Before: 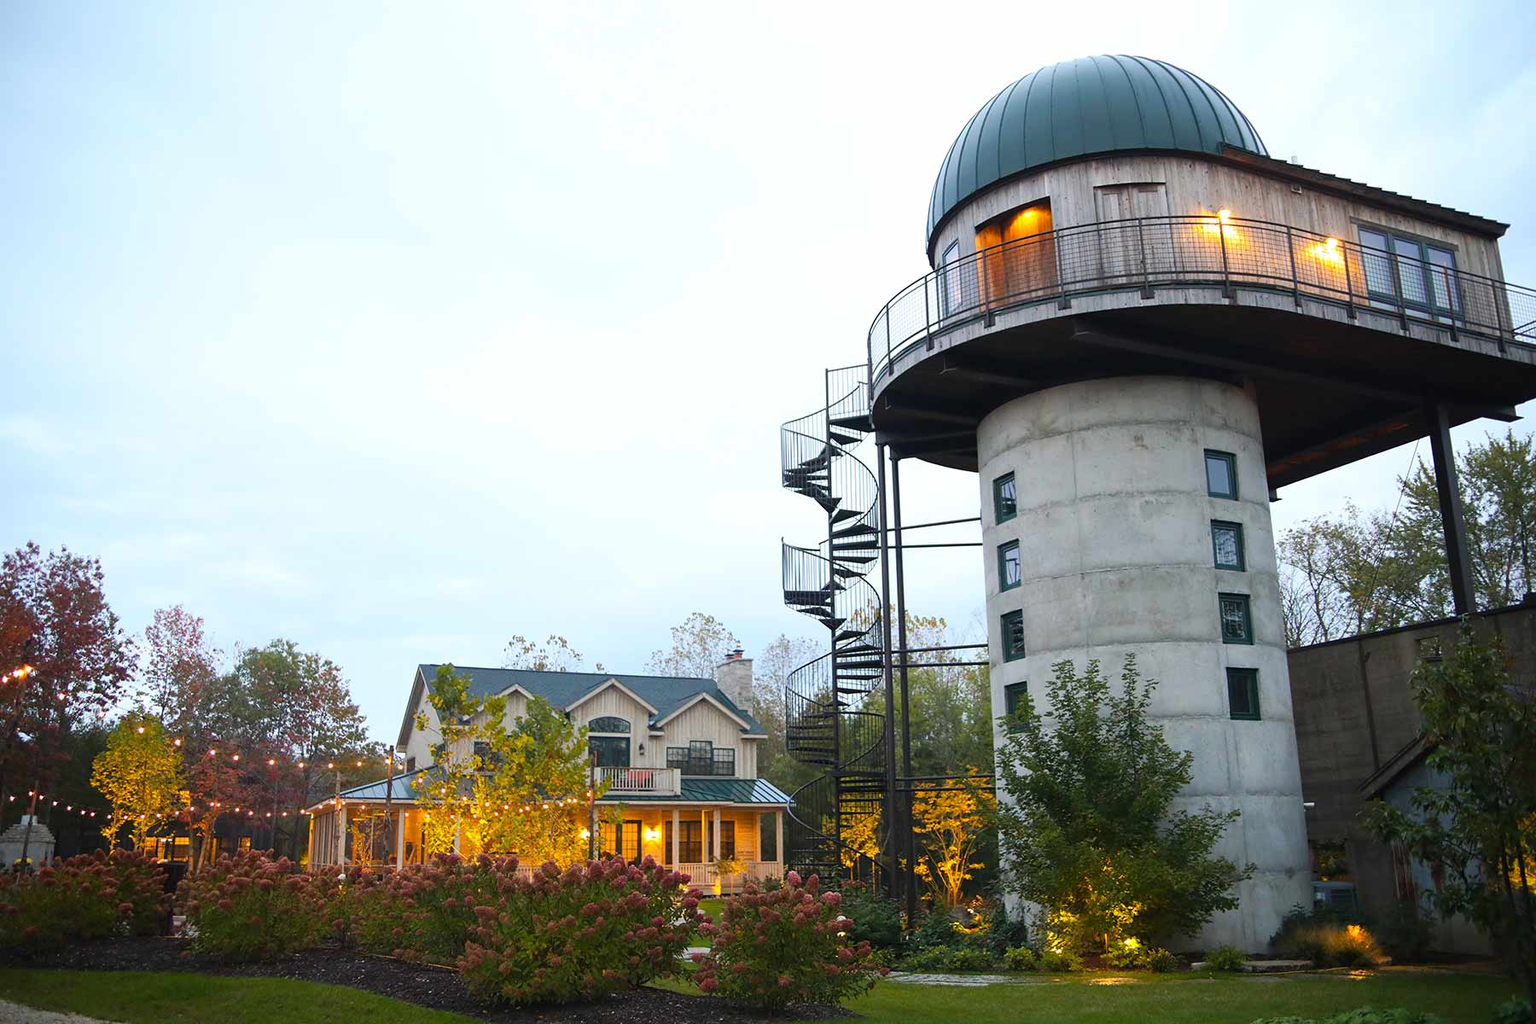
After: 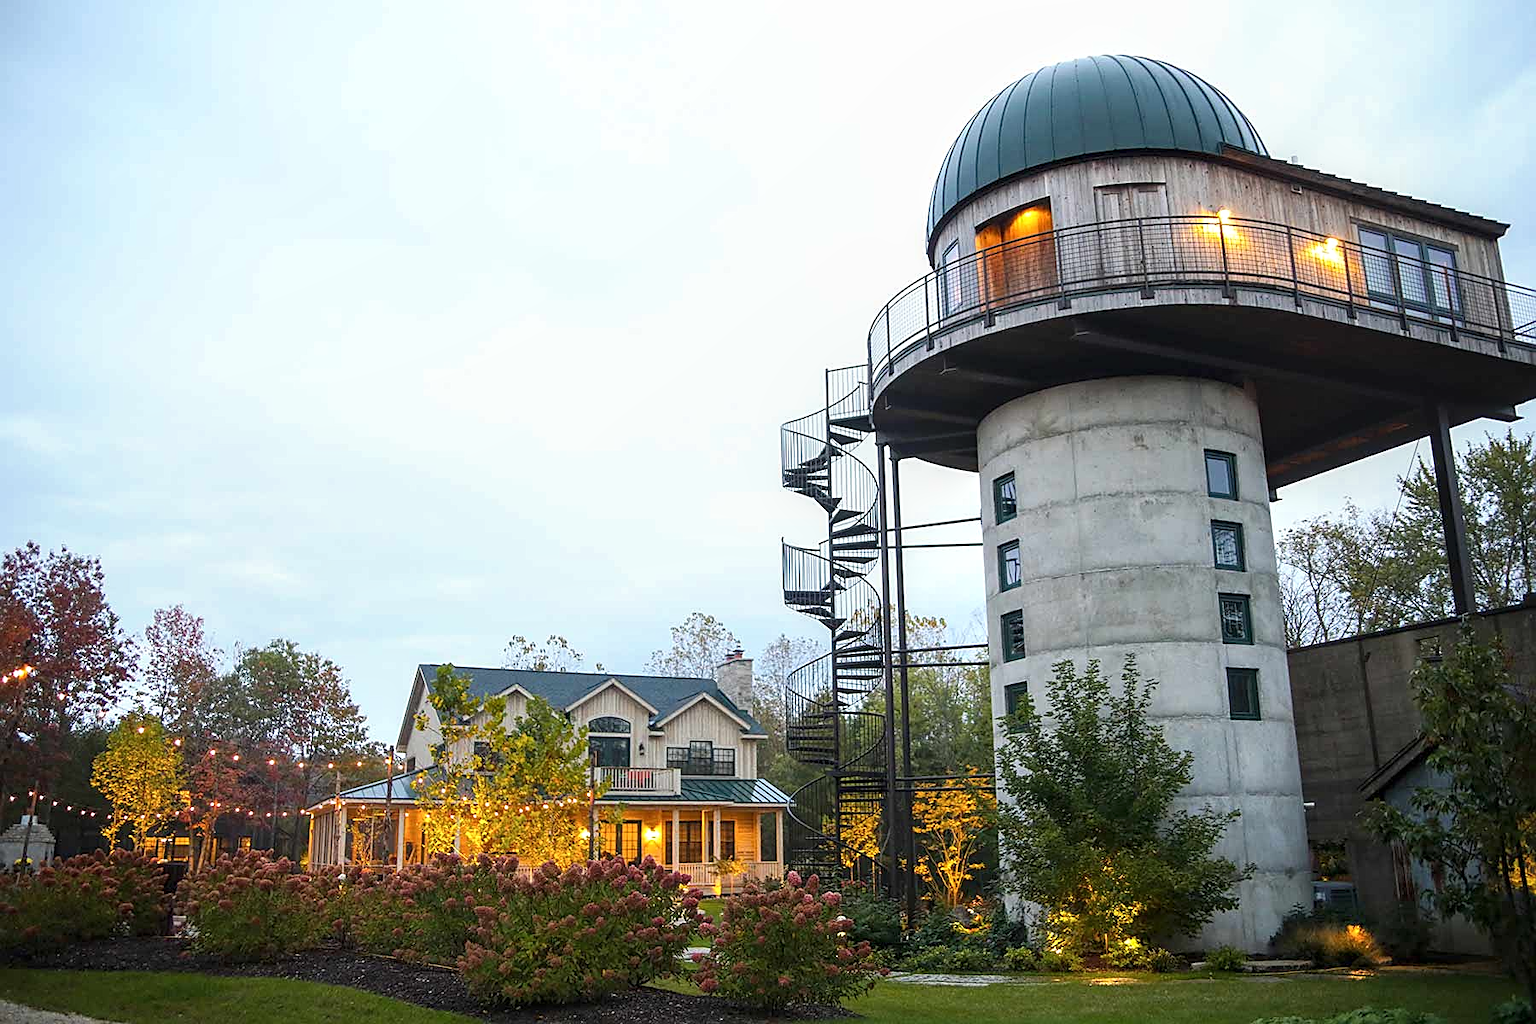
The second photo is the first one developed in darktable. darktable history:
local contrast: detail 130%
sharpen: on, module defaults
